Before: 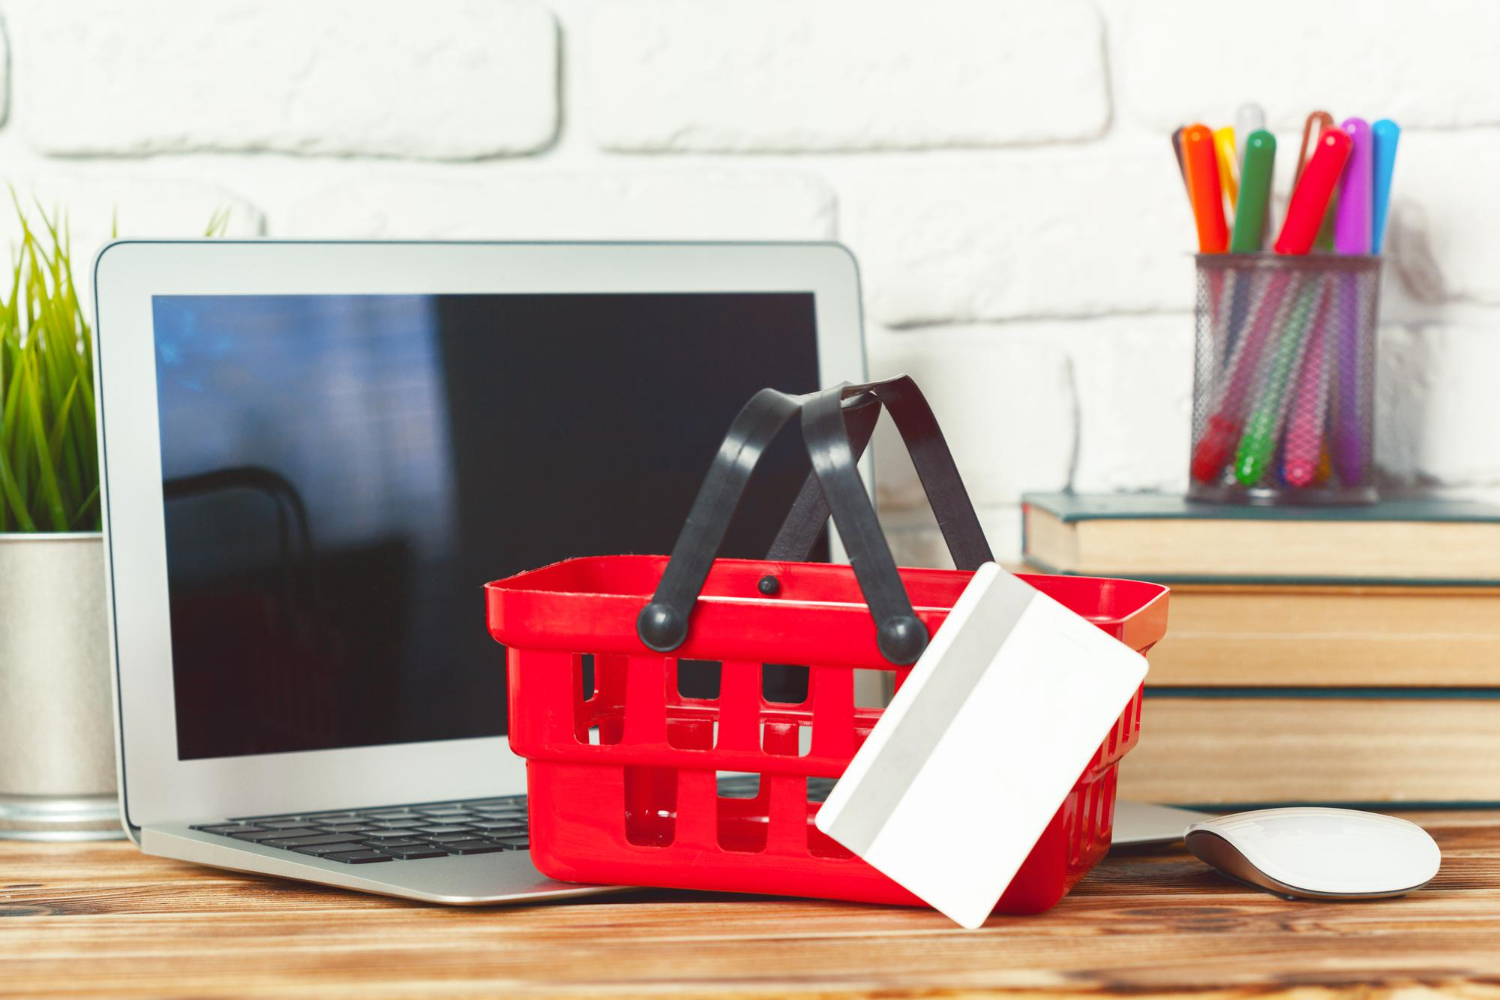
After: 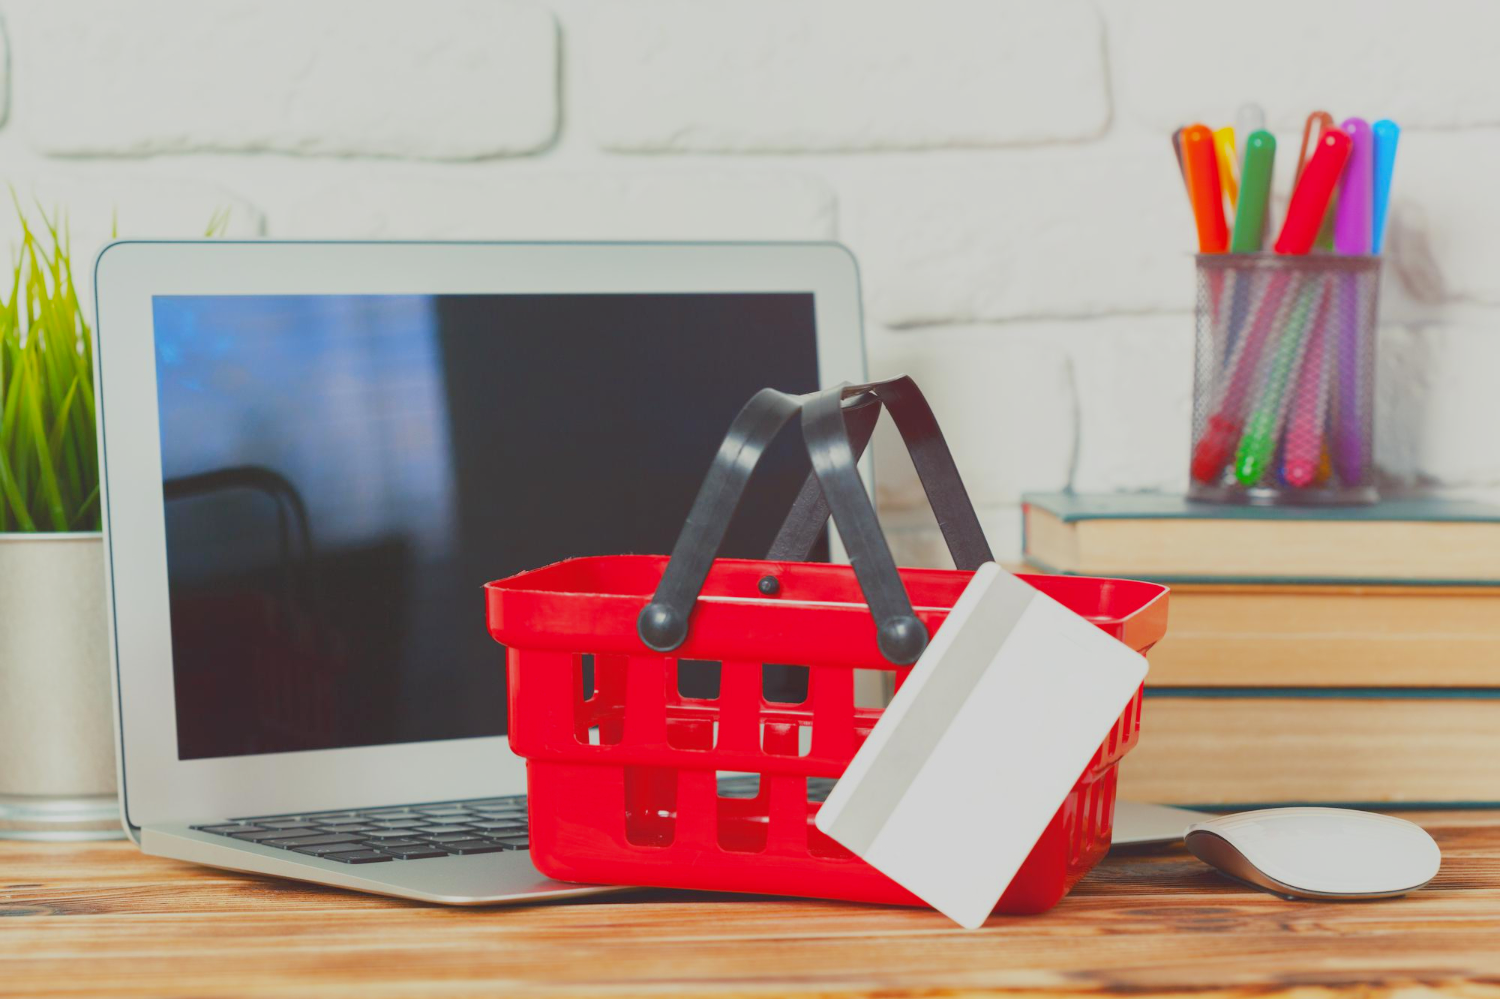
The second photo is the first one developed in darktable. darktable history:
exposure: exposure -0.905 EV, compensate highlight preservation false
tone equalizer: -8 EV 0.983 EV, -7 EV 0.972 EV, -6 EV 0.965 EV, -5 EV 1.01 EV, -4 EV 1 EV, -3 EV 0.718 EV, -2 EV 0.489 EV, -1 EV 0.234 EV, edges refinement/feathering 500, mask exposure compensation -1.57 EV, preserve details no
contrast brightness saturation: contrast -0.096, brightness 0.042, saturation 0.079
crop: bottom 0.066%
color zones: curves: ch0 [(0.068, 0.464) (0.25, 0.5) (0.48, 0.508) (0.75, 0.536) (0.886, 0.476) (0.967, 0.456)]; ch1 [(0.066, 0.456) (0.25, 0.5) (0.616, 0.508) (0.746, 0.56) (0.934, 0.444)]
